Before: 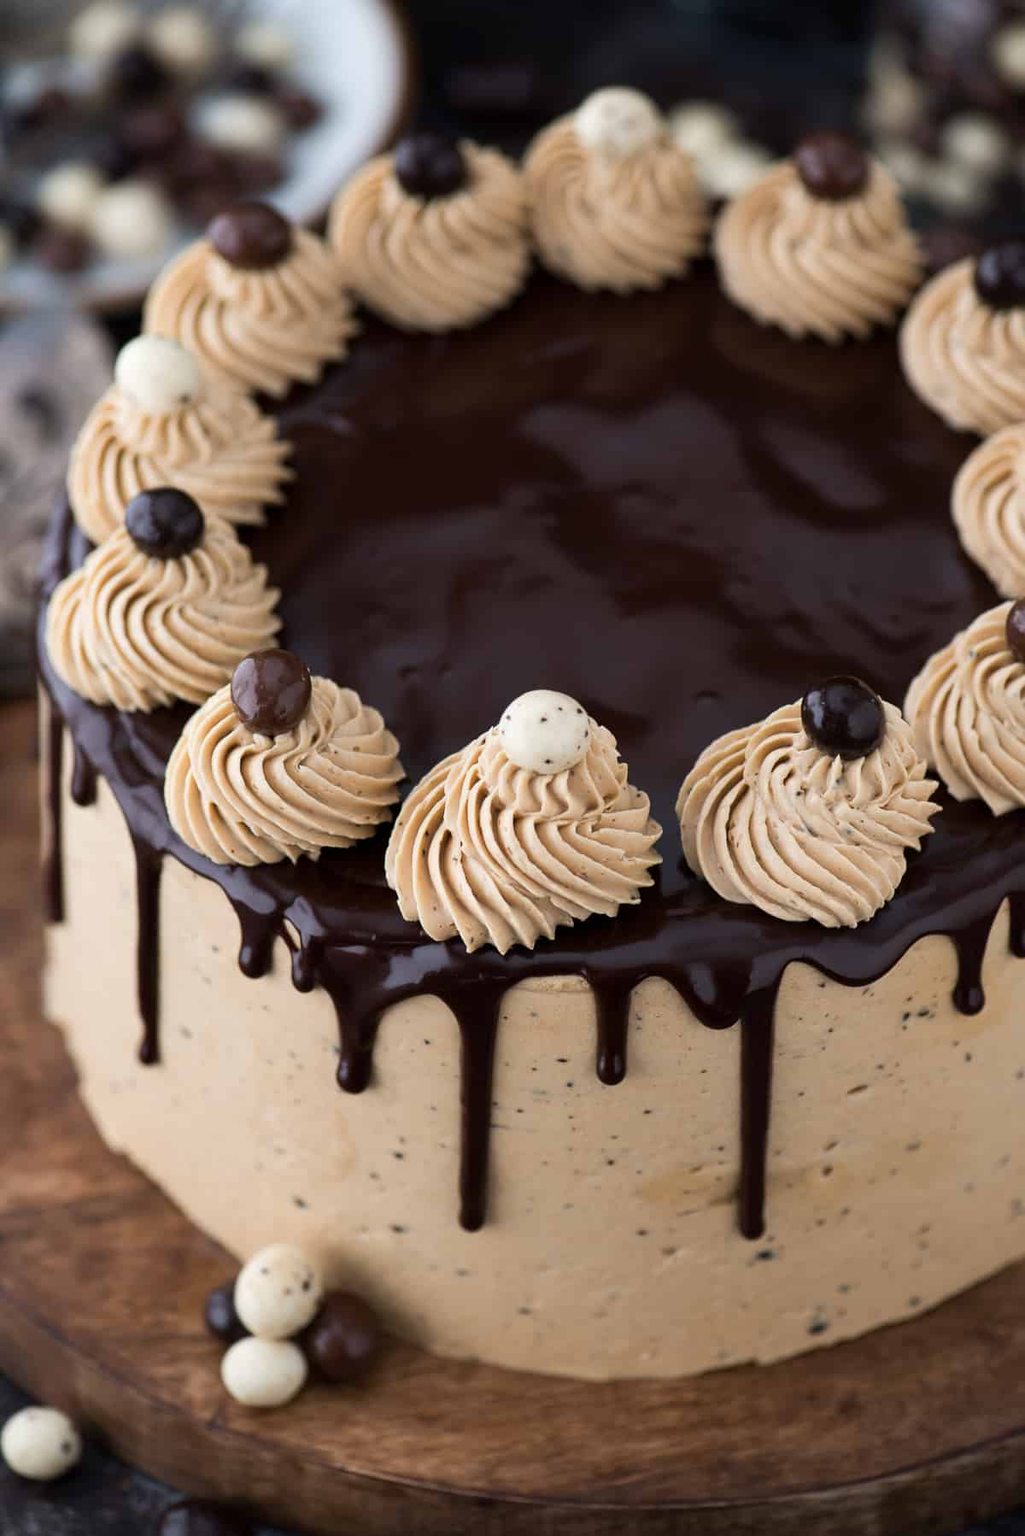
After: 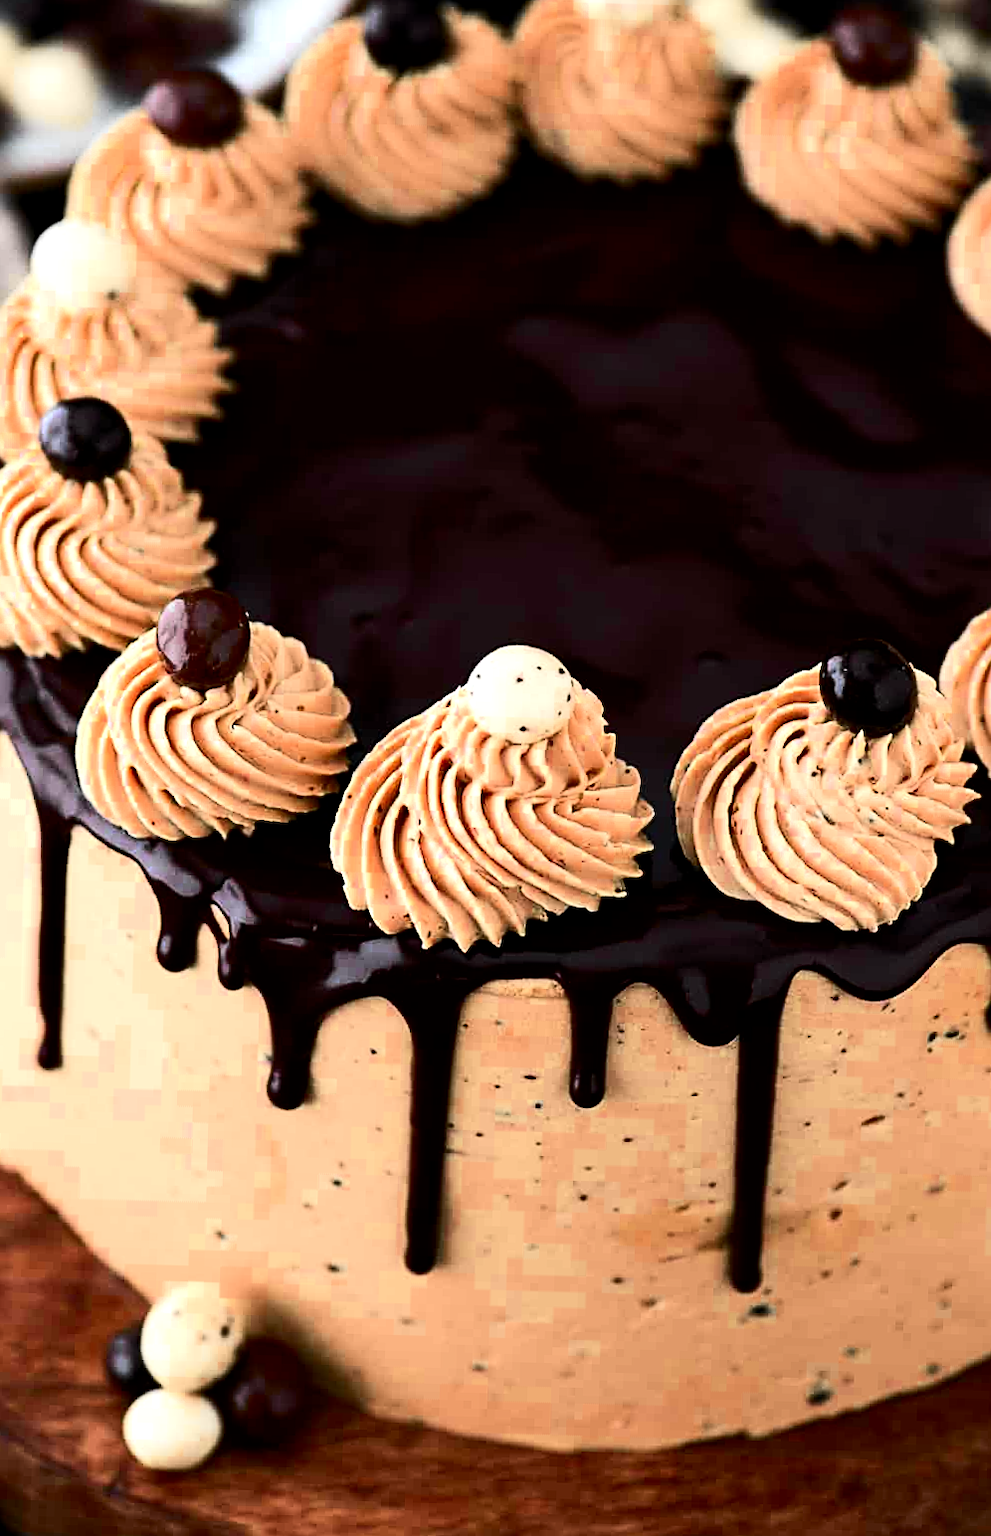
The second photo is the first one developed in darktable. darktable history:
color zones: curves: ch0 [(0, 0.363) (0.128, 0.373) (0.25, 0.5) (0.402, 0.407) (0.521, 0.525) (0.63, 0.559) (0.729, 0.662) (0.867, 0.471)]; ch1 [(0, 0.515) (0.136, 0.618) (0.25, 0.5) (0.378, 0) (0.516, 0) (0.622, 0.593) (0.737, 0.819) (0.87, 0.593)]; ch2 [(0, 0.529) (0.128, 0.471) (0.282, 0.451) (0.386, 0.662) (0.516, 0.525) (0.633, 0.554) (0.75, 0.62) (0.875, 0.441)]
exposure: black level correction 0.009, exposure -0.159 EV, compensate highlight preservation false
rotate and perspective: rotation 1.57°, crop left 0.018, crop right 0.982, crop top 0.039, crop bottom 0.961
sharpen: on, module defaults
white balance: emerald 1
tone curve: curves: ch0 [(0, 0) (0.131, 0.116) (0.316, 0.345) (0.501, 0.584) (0.629, 0.732) (0.812, 0.888) (1, 0.974)]; ch1 [(0, 0) (0.366, 0.367) (0.475, 0.462) (0.494, 0.496) (0.504, 0.499) (0.553, 0.584) (1, 1)]; ch2 [(0, 0) (0.333, 0.346) (0.375, 0.375) (0.424, 0.43) (0.476, 0.492) (0.502, 0.502) (0.533, 0.556) (0.566, 0.599) (0.614, 0.653) (1, 1)], color space Lab, independent channels, preserve colors none
crop: left 9.807%, top 6.259%, right 7.334%, bottom 2.177%
tone equalizer: -8 EV -1.08 EV, -7 EV -1.01 EV, -6 EV -0.867 EV, -5 EV -0.578 EV, -3 EV 0.578 EV, -2 EV 0.867 EV, -1 EV 1.01 EV, +0 EV 1.08 EV, edges refinement/feathering 500, mask exposure compensation -1.57 EV, preserve details no
